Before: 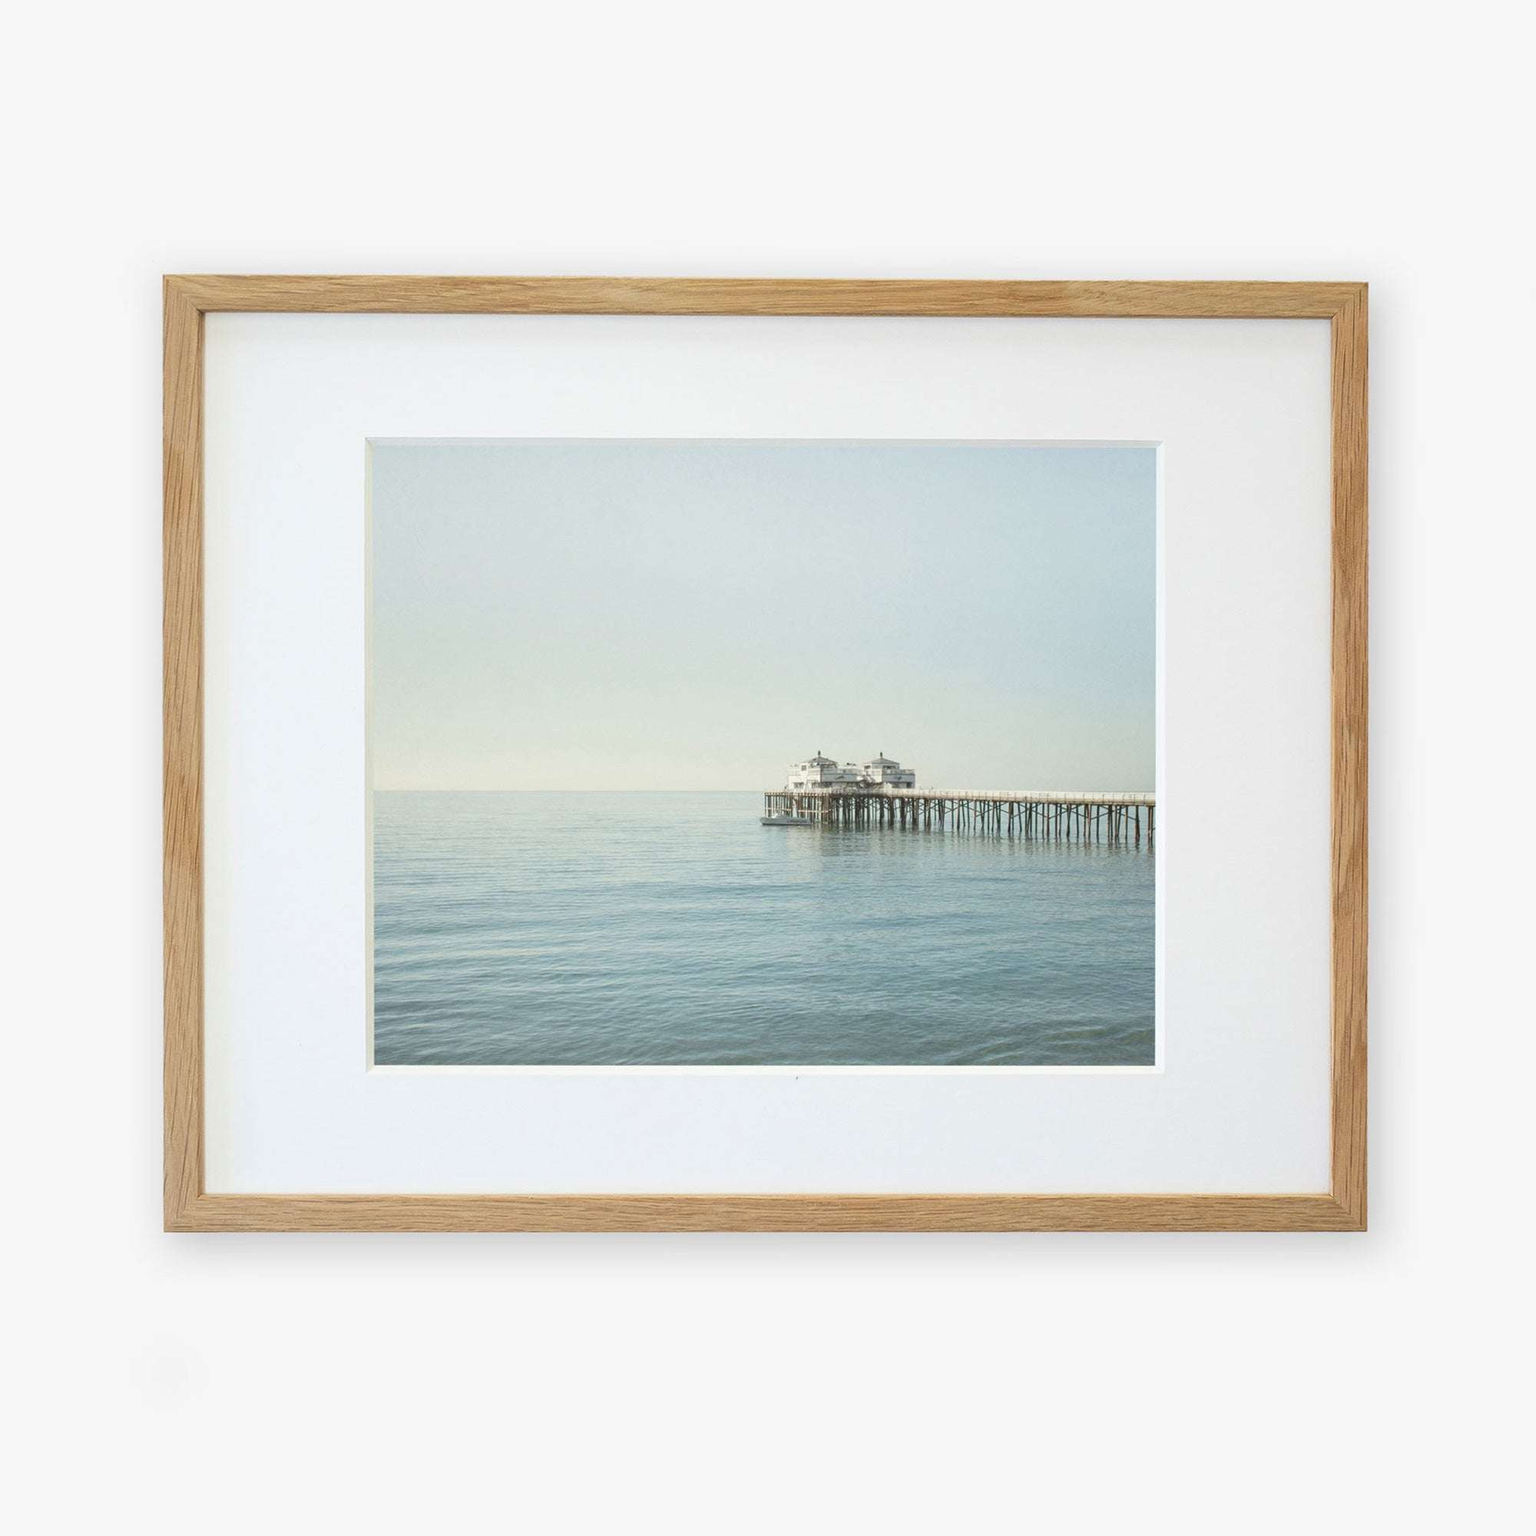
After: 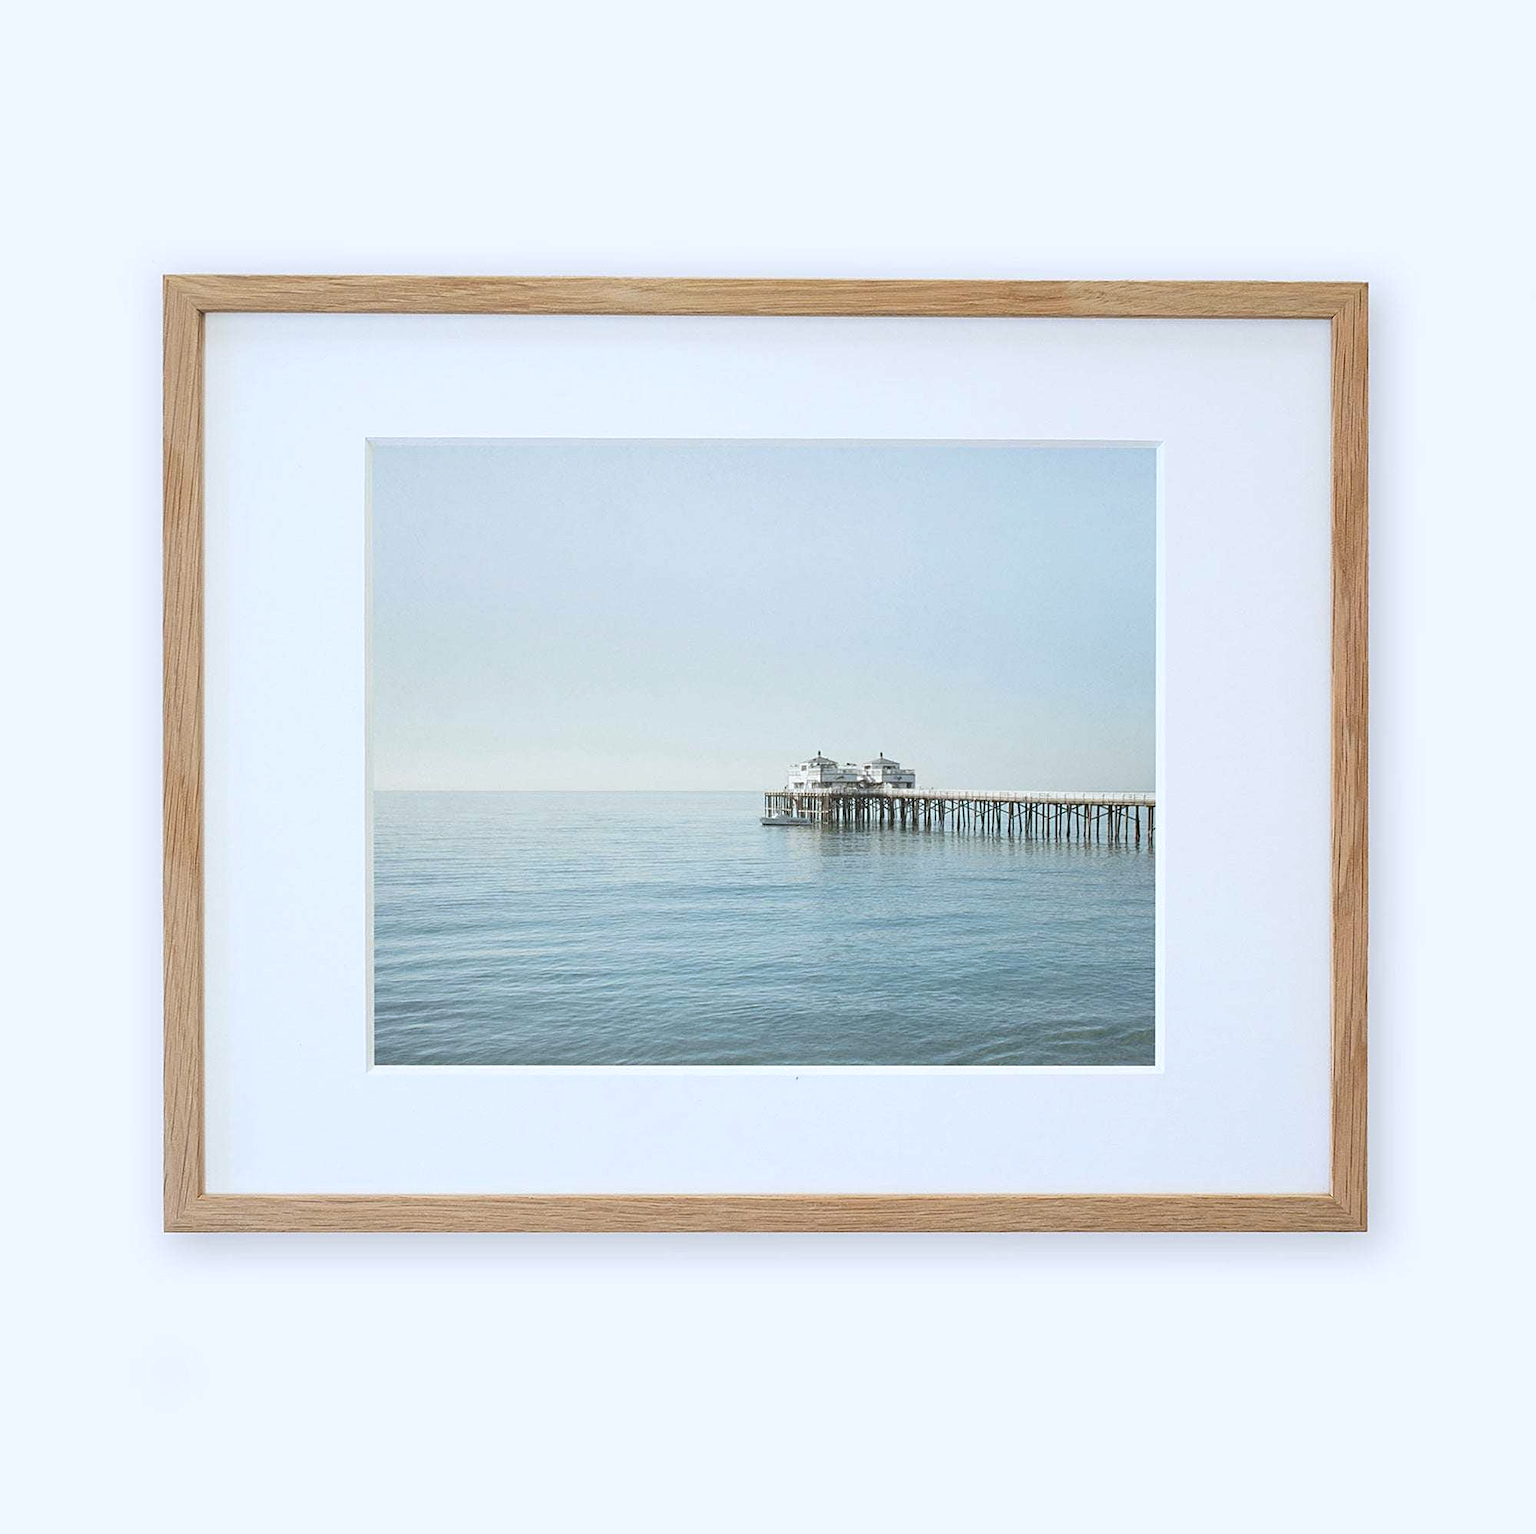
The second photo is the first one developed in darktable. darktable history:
crop: bottom 0.071%
sharpen: on, module defaults
tone equalizer: on, module defaults
color correction: highlights a* -0.772, highlights b* -8.92
